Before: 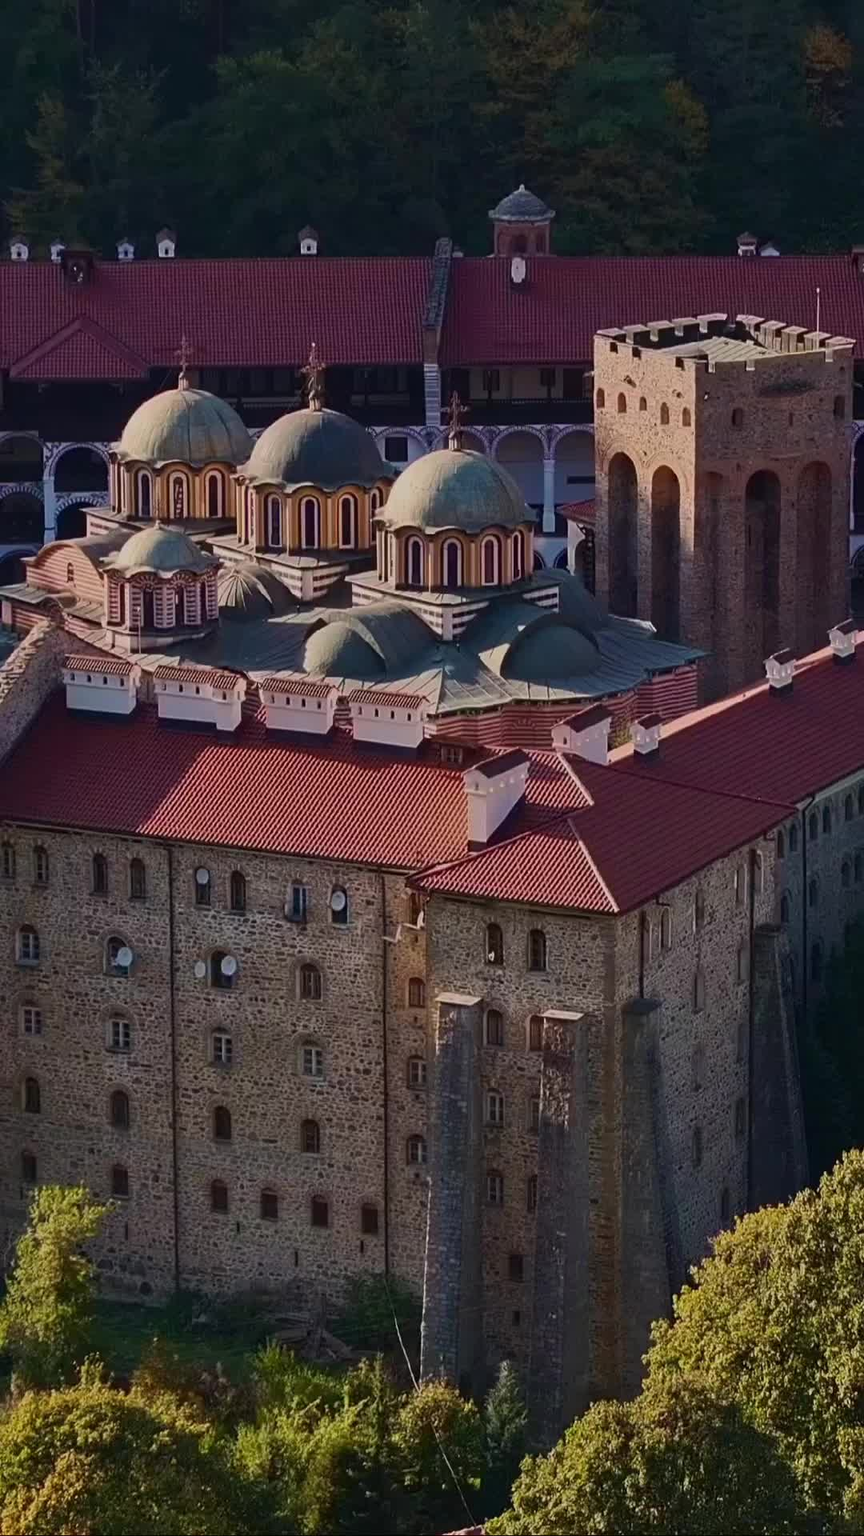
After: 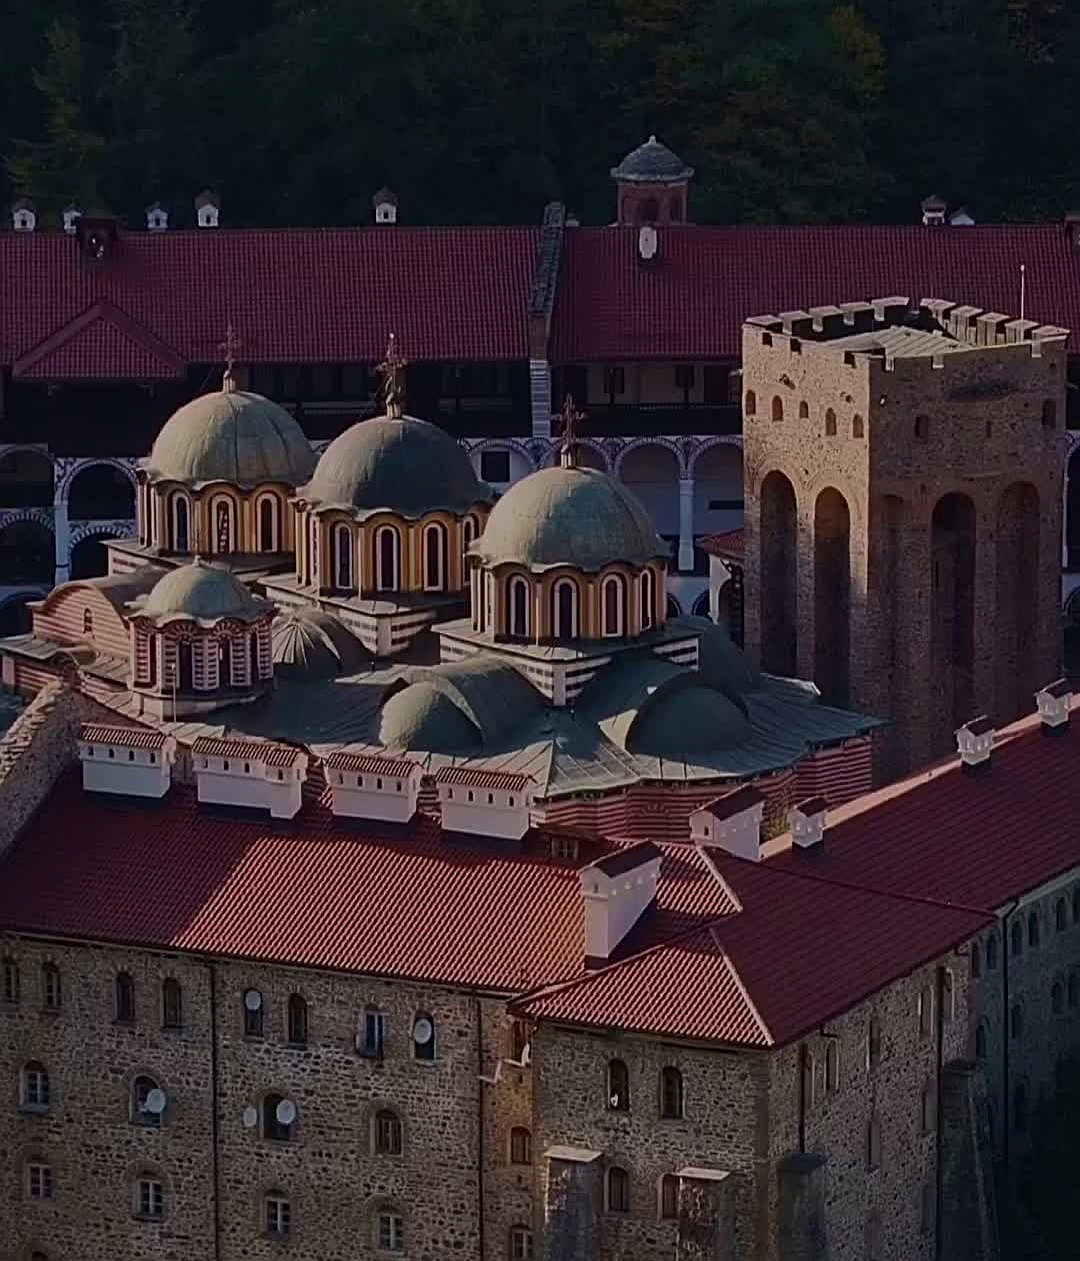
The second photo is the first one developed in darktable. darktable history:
sharpen: on, module defaults
crop and rotate: top 4.962%, bottom 29.326%
exposure: black level correction 0, exposure -0.692 EV, compensate highlight preservation false
